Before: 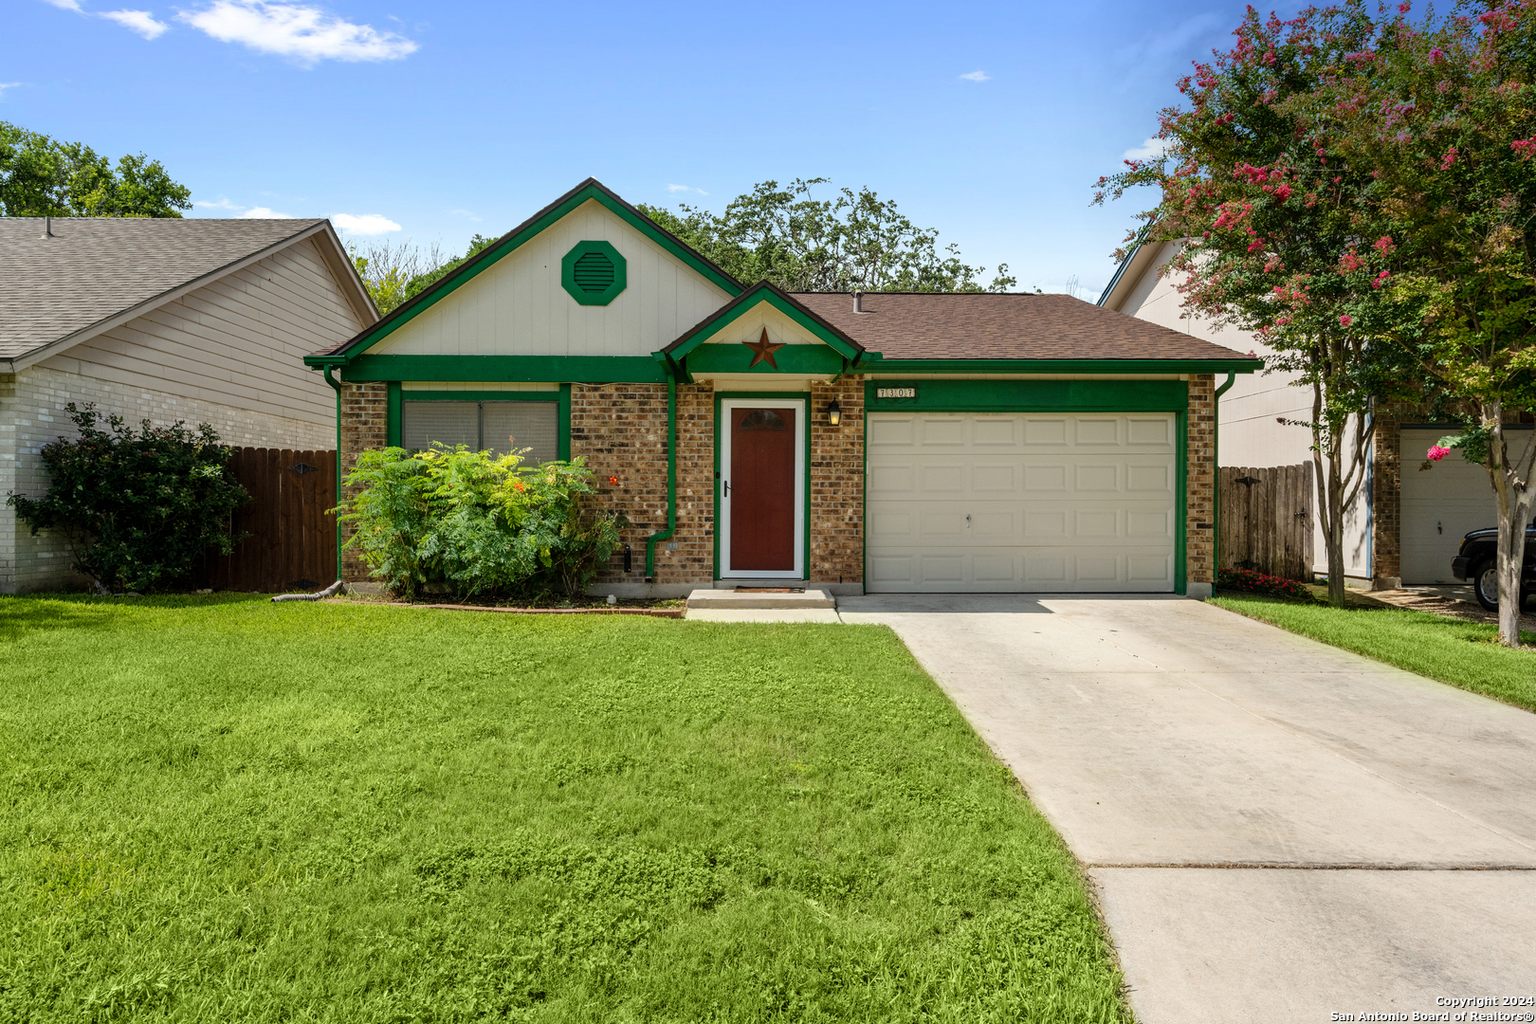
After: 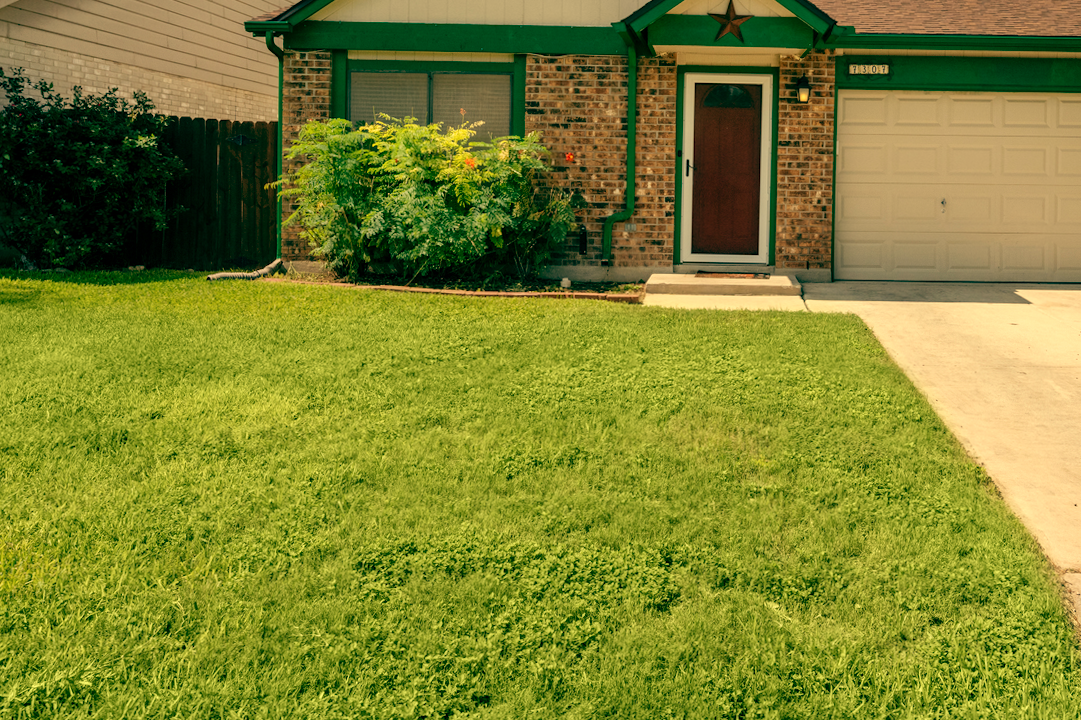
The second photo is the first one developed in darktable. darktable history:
color balance: mode lift, gamma, gain (sRGB), lift [1, 0.69, 1, 1], gamma [1, 1.482, 1, 1], gain [1, 1, 1, 0.802]
crop and rotate: angle -0.82°, left 3.85%, top 31.828%, right 27.992%
white balance: red 1.127, blue 0.943
